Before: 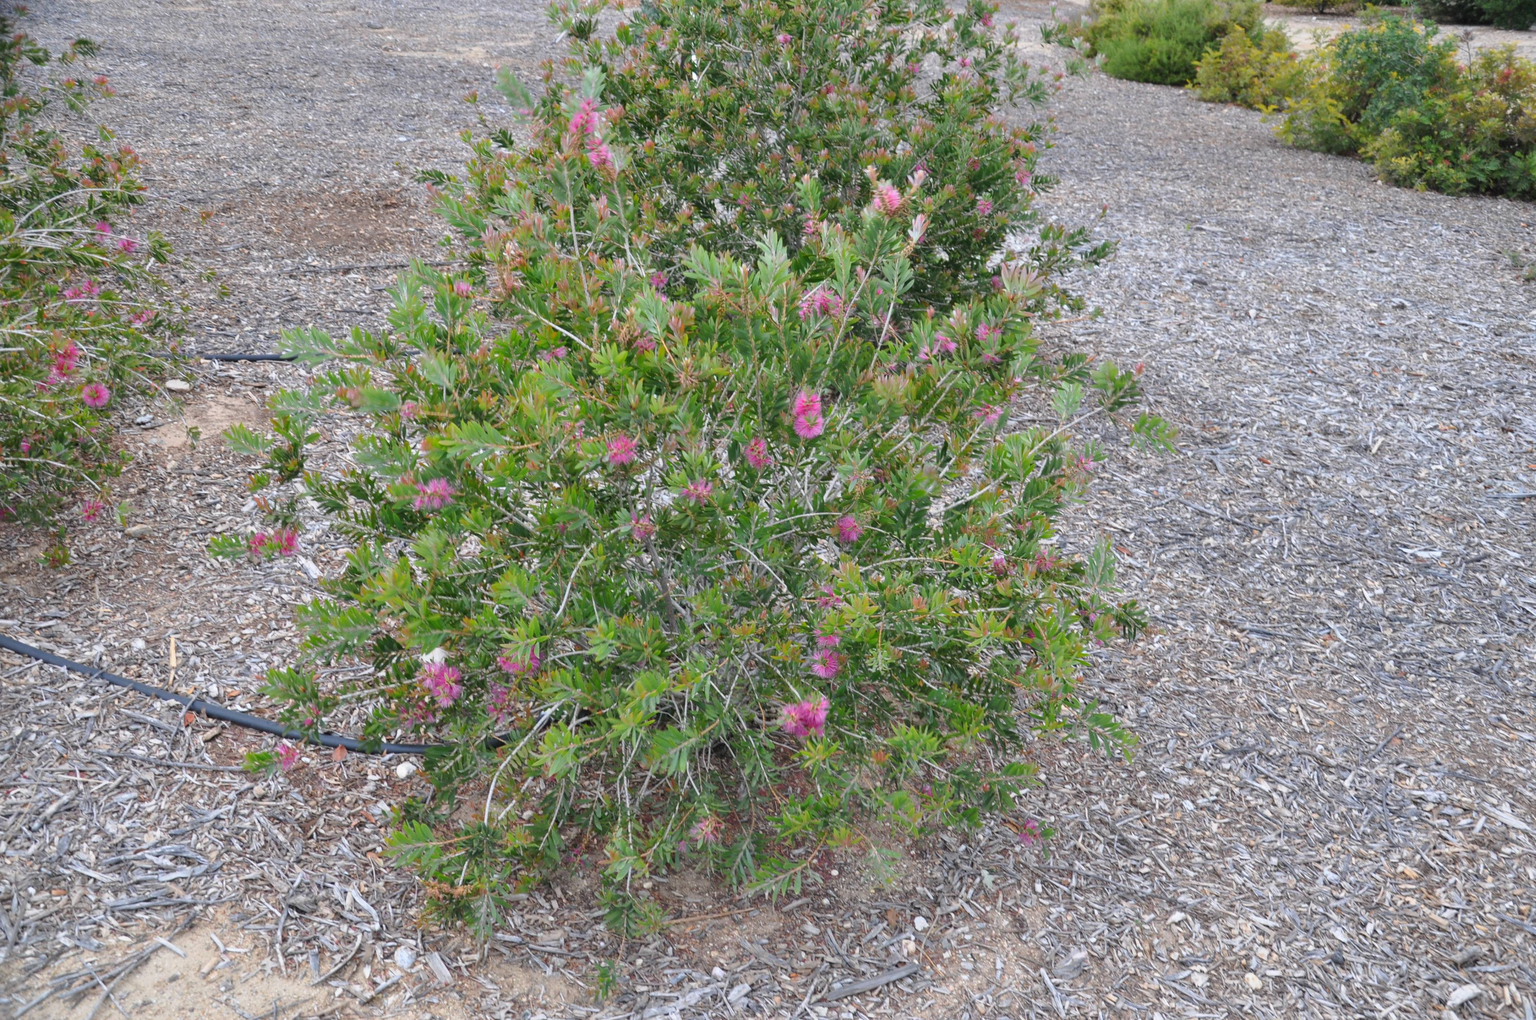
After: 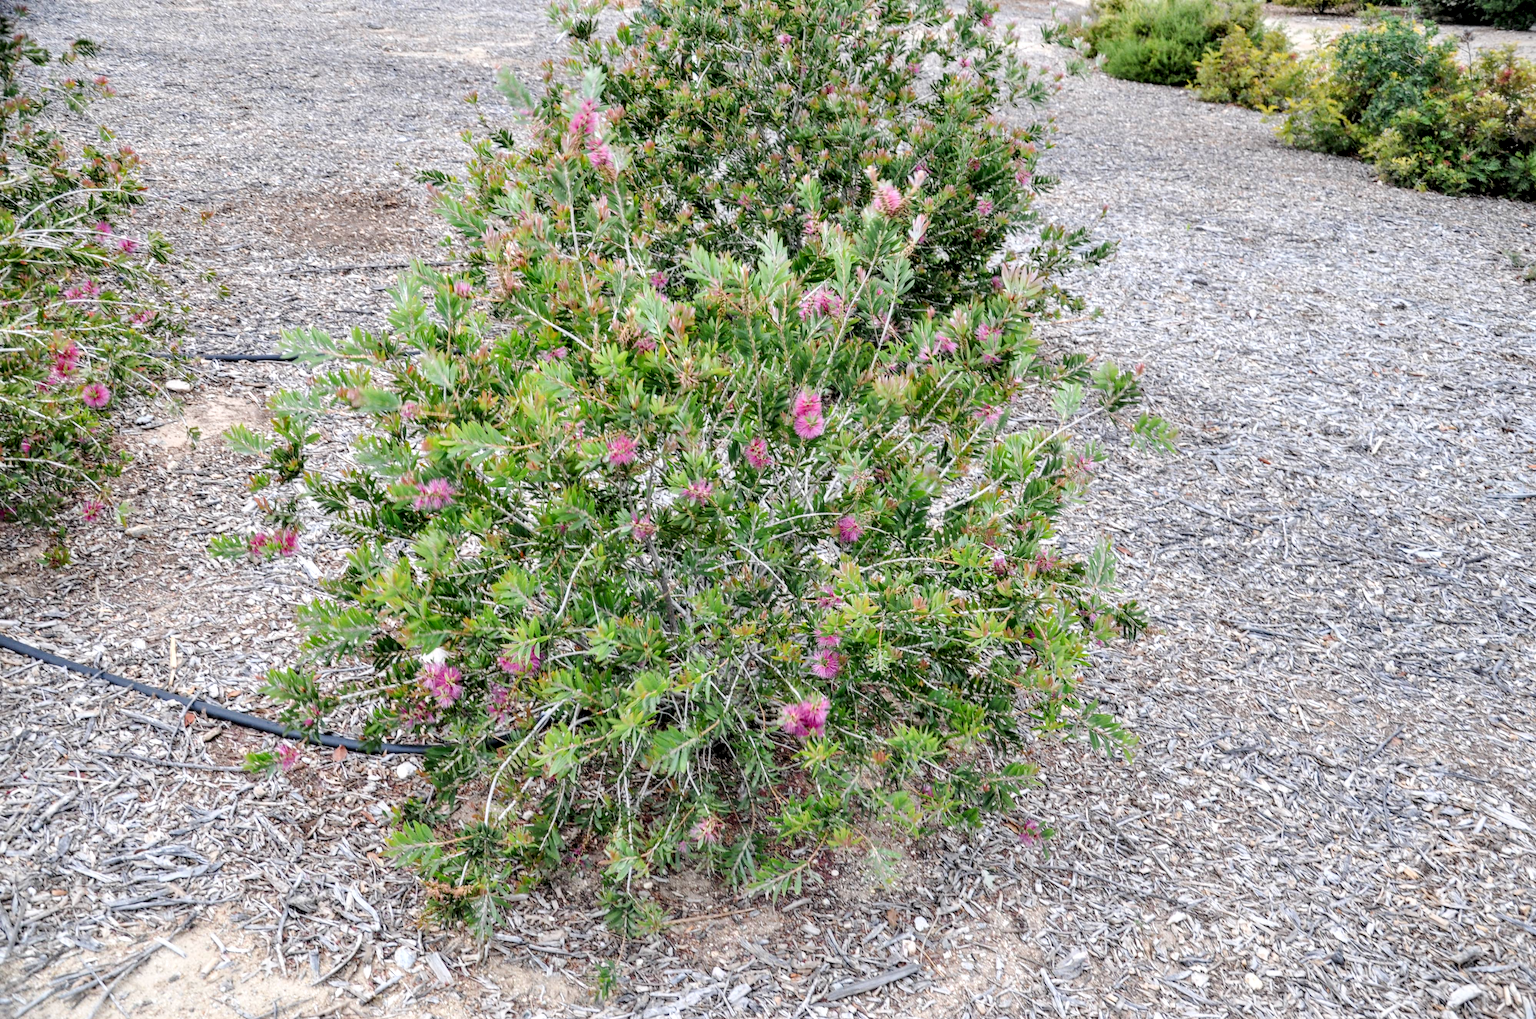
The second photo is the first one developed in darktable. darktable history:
local contrast: highlights 16%, detail 185%
filmic rgb: black relative exposure -7.65 EV, white relative exposure 4.56 EV, hardness 3.61, contrast 0.999
exposure: black level correction 0, exposure 0.693 EV, compensate highlight preservation false
